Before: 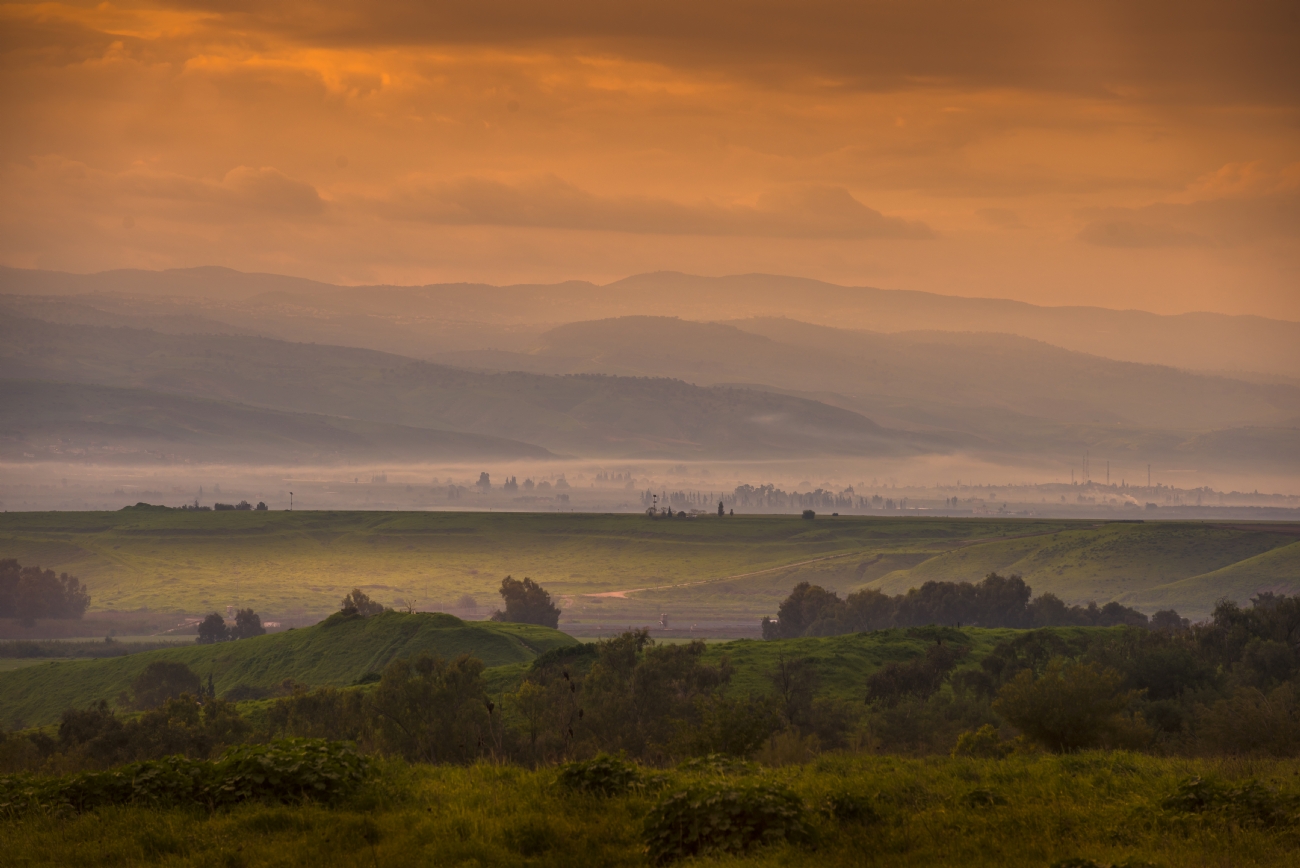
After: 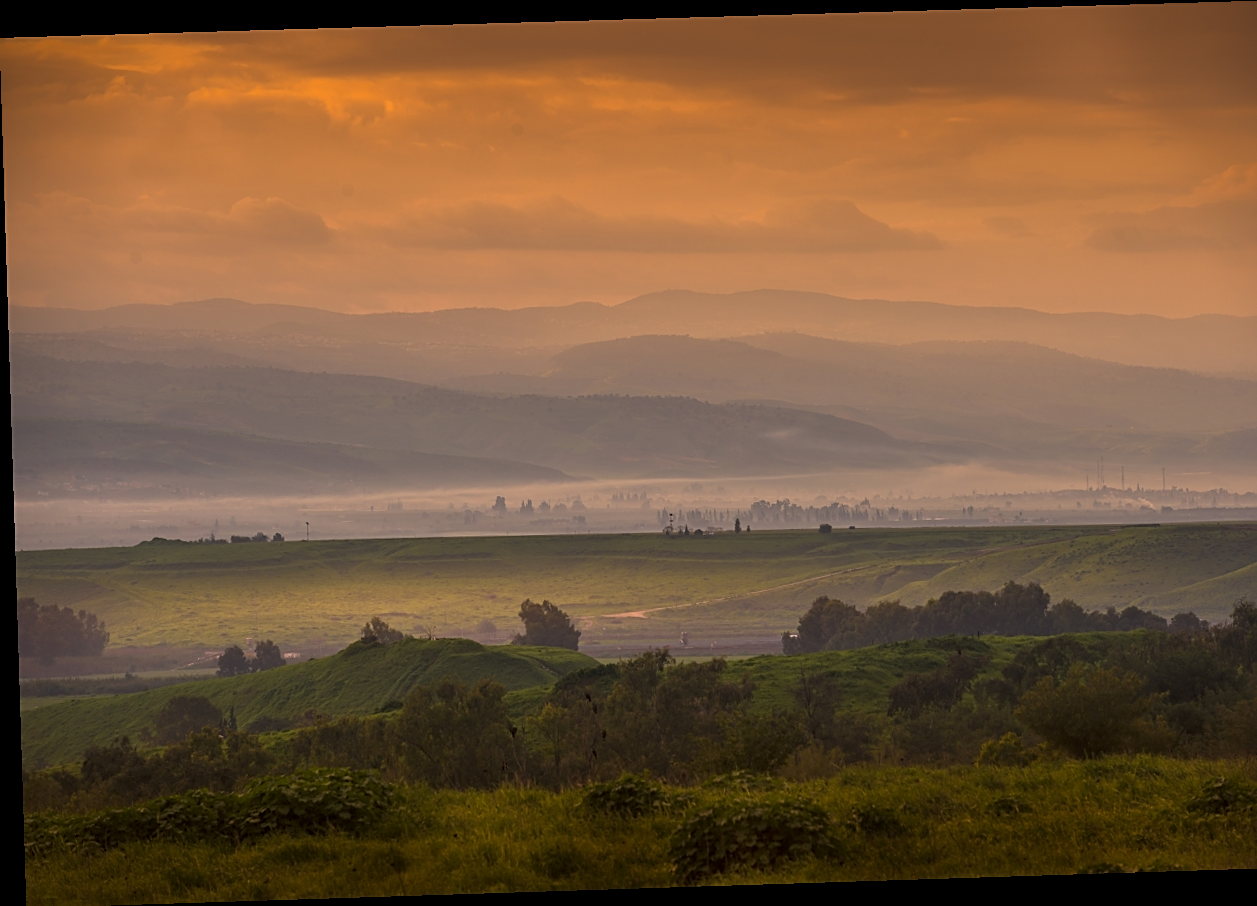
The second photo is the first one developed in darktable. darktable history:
crop and rotate: right 5.167%
rotate and perspective: rotation -1.77°, lens shift (horizontal) 0.004, automatic cropping off
sharpen: on, module defaults
